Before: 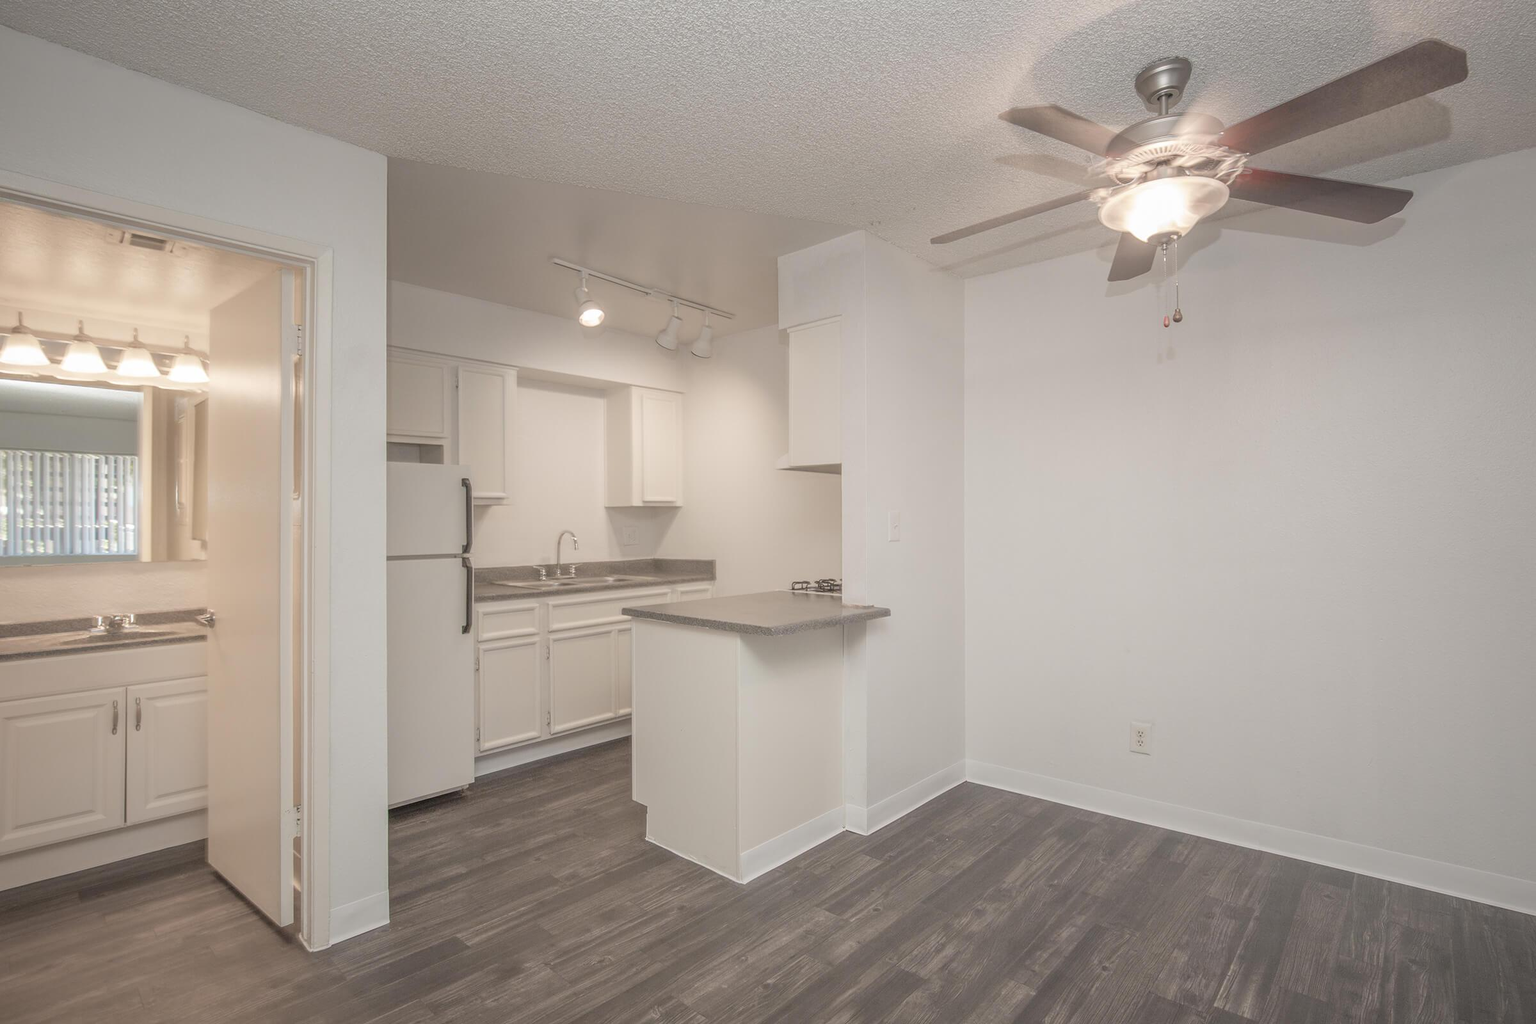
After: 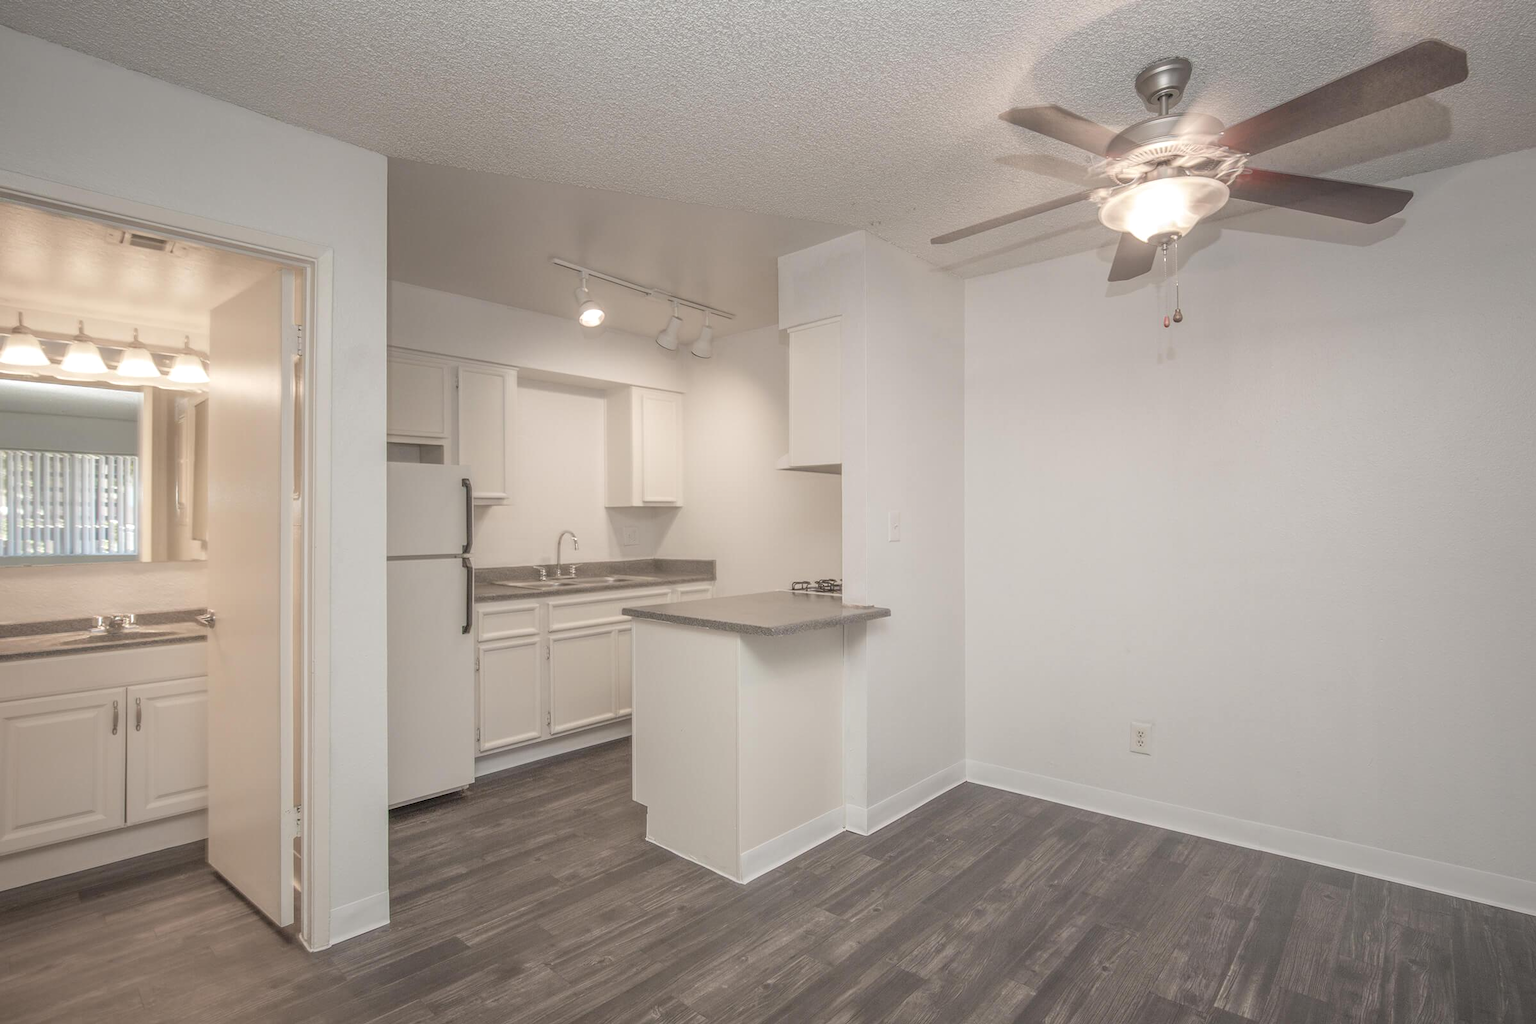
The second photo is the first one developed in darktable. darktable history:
local contrast: highlights 100%, shadows 100%, detail 120%, midtone range 0.2
tone equalizer: -8 EV -0.55 EV
